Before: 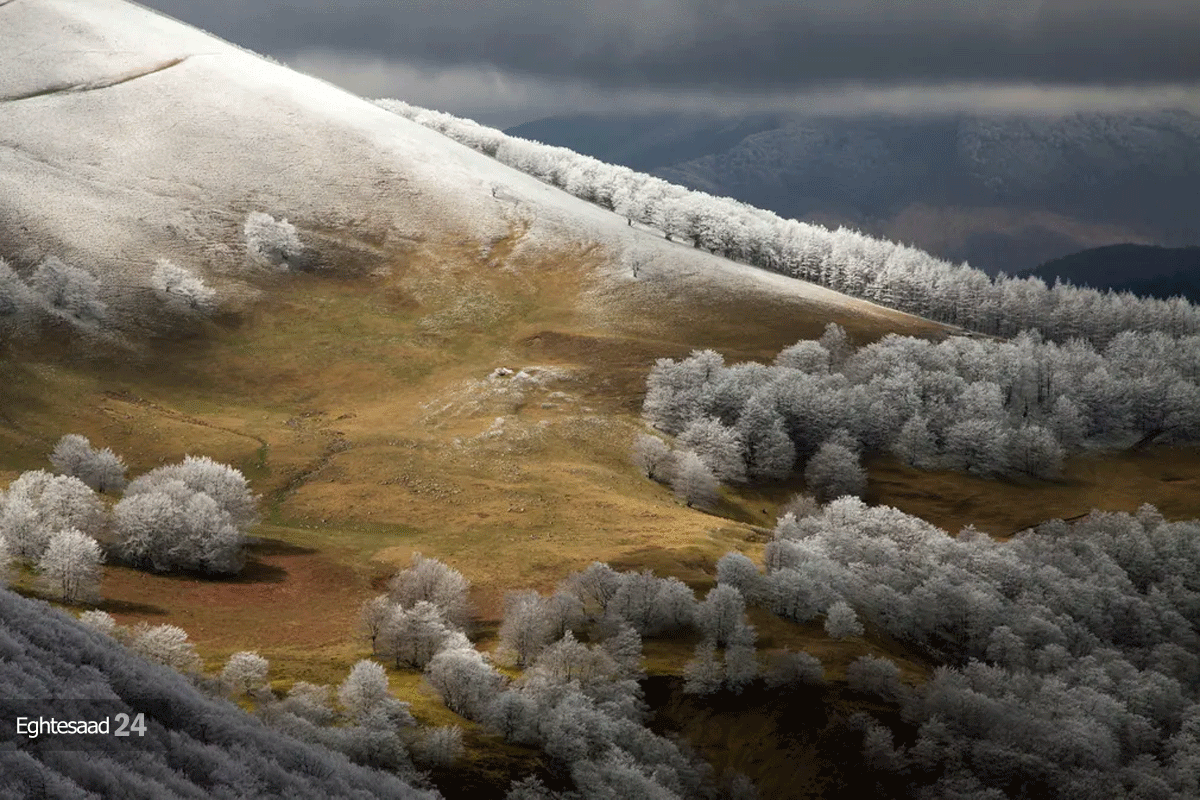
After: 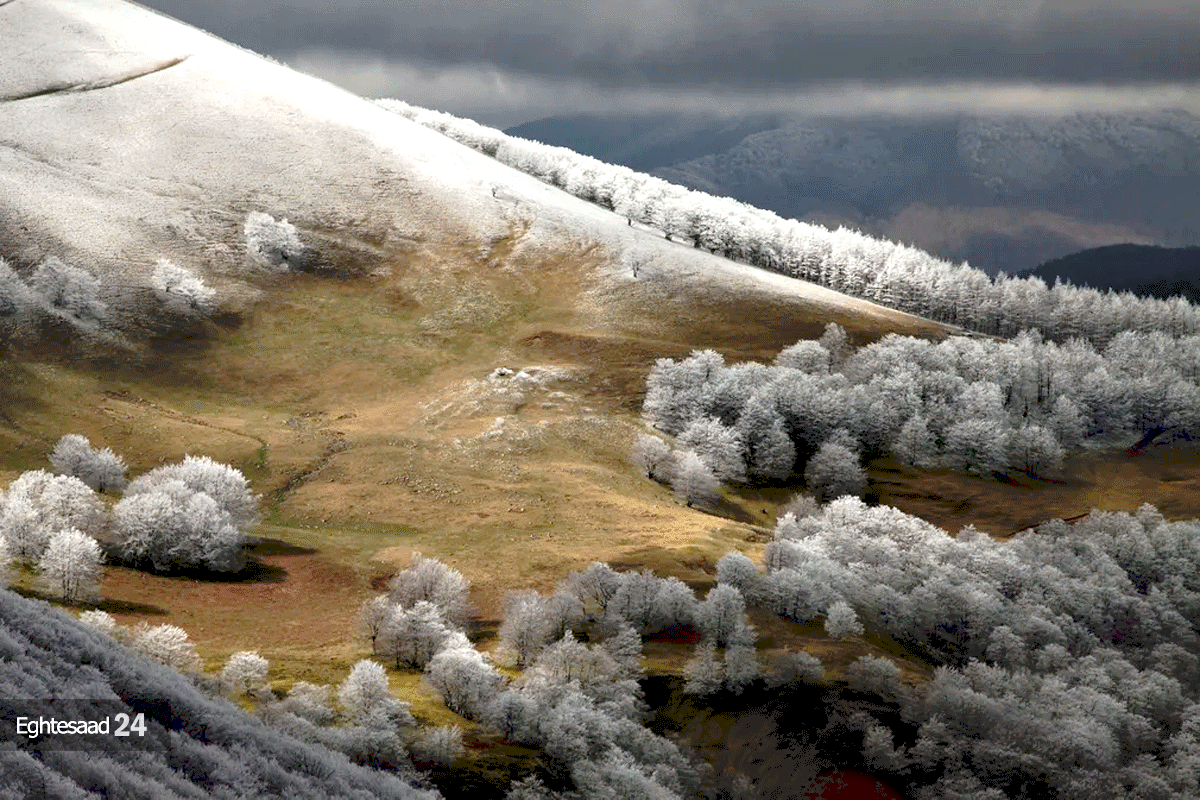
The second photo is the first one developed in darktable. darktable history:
tone curve: curves: ch0 [(0, 0) (0.003, 0.132) (0.011, 0.13) (0.025, 0.134) (0.044, 0.138) (0.069, 0.154) (0.1, 0.17) (0.136, 0.198) (0.177, 0.25) (0.224, 0.308) (0.277, 0.371) (0.335, 0.432) (0.399, 0.491) (0.468, 0.55) (0.543, 0.612) (0.623, 0.679) (0.709, 0.766) (0.801, 0.842) (0.898, 0.912) (1, 1)], preserve colors none
contrast equalizer: octaves 7, y [[0.6 ×6], [0.55 ×6], [0 ×6], [0 ×6], [0 ×6]]
